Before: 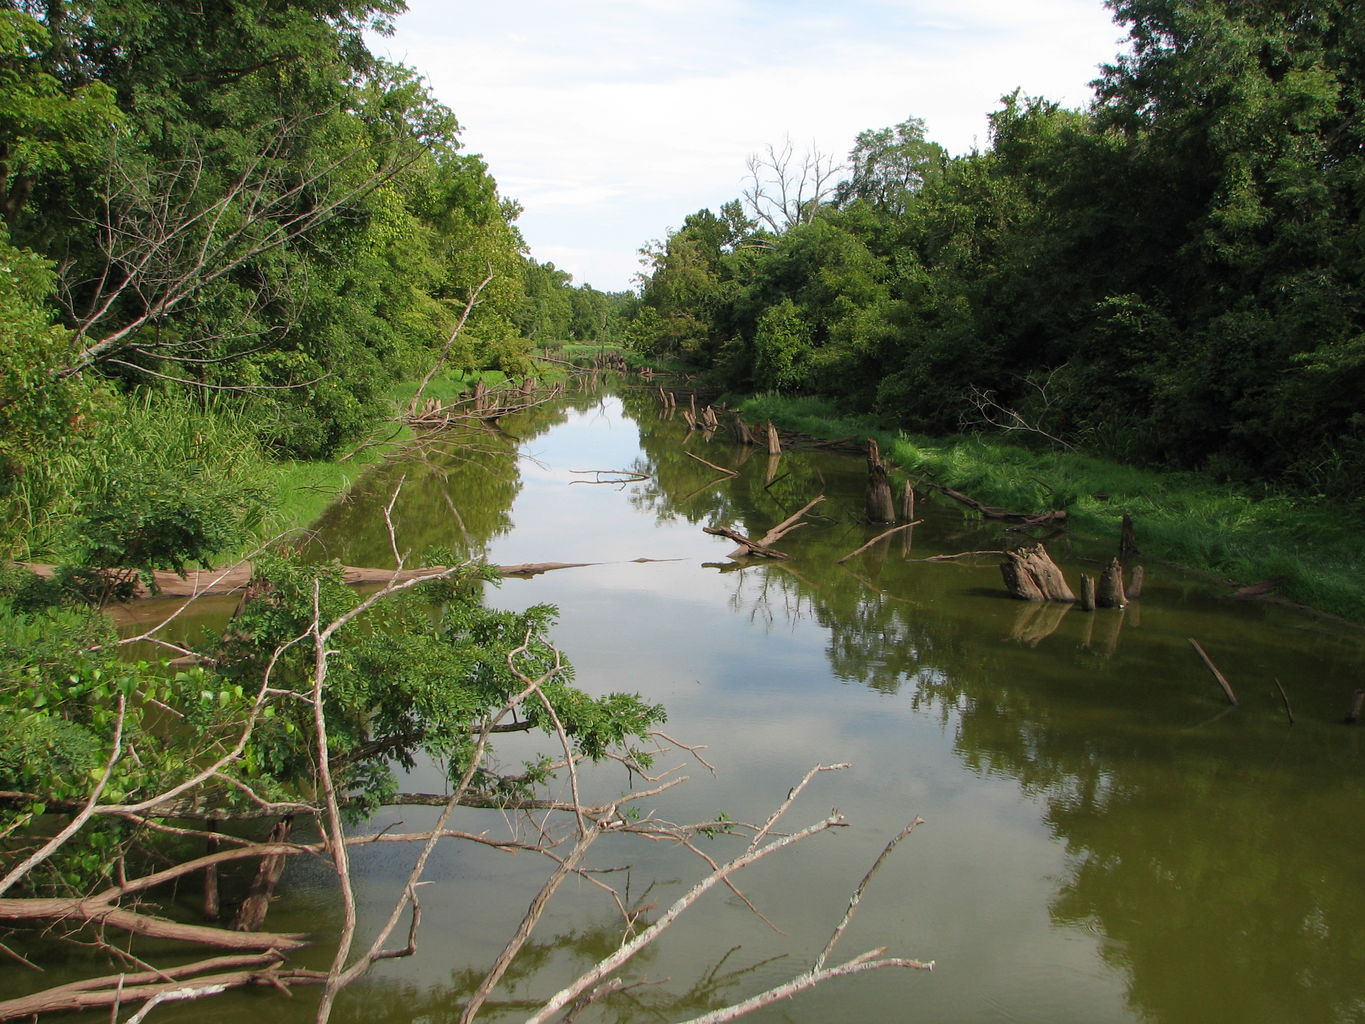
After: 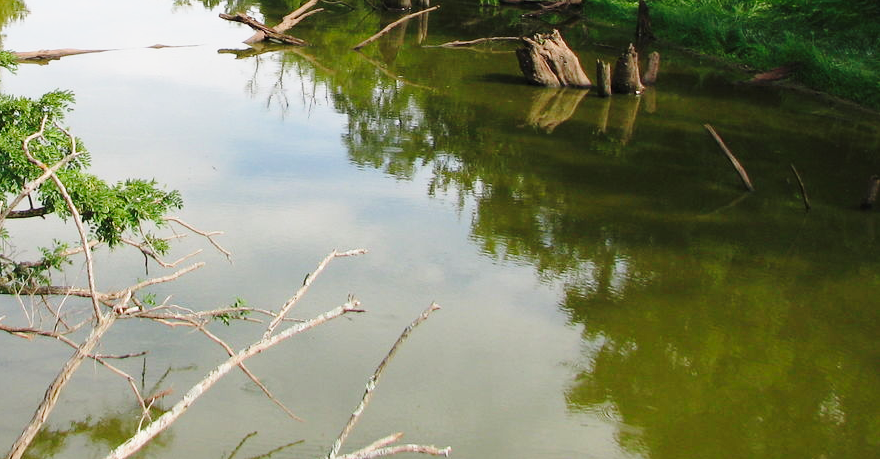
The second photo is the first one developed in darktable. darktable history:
base curve: curves: ch0 [(0, 0) (0.028, 0.03) (0.121, 0.232) (0.46, 0.748) (0.859, 0.968) (1, 1)], preserve colors none
crop and rotate: left 35.509%, top 50.238%, bottom 4.934%
